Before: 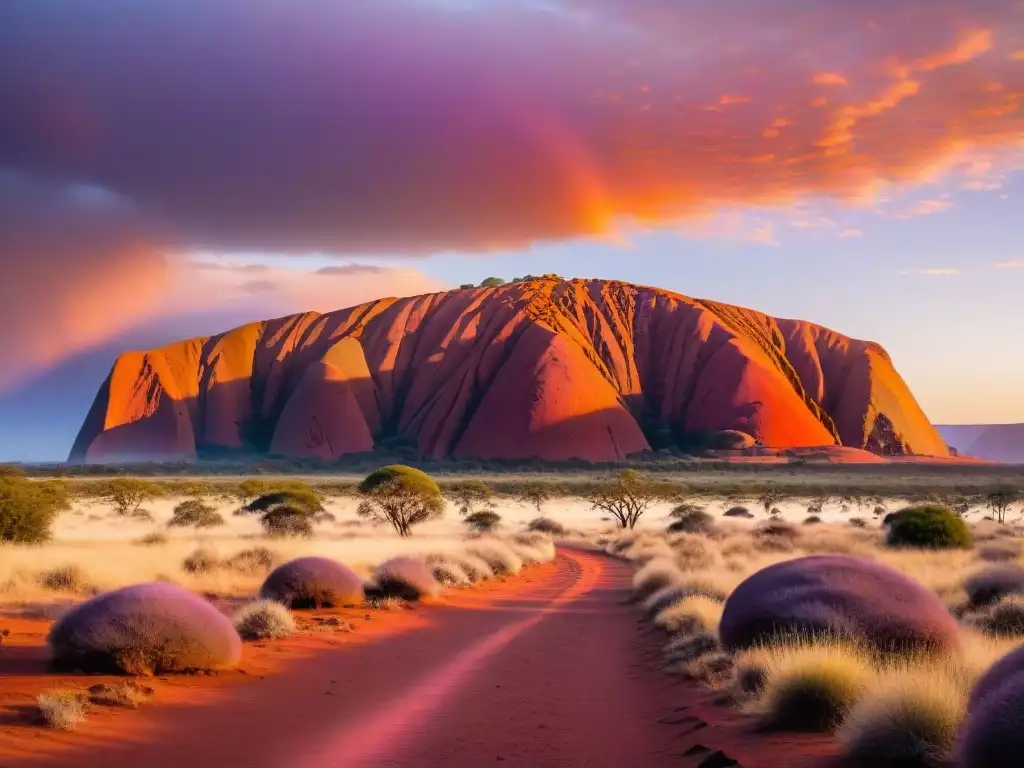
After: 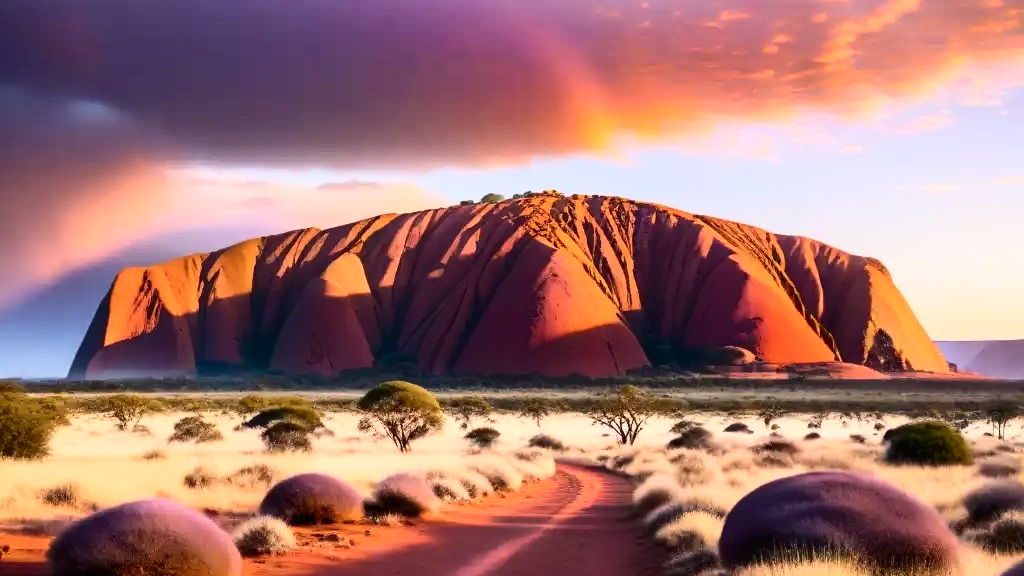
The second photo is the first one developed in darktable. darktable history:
crop: top 11.053%, bottom 13.908%
contrast brightness saturation: contrast 0.377, brightness 0.11
